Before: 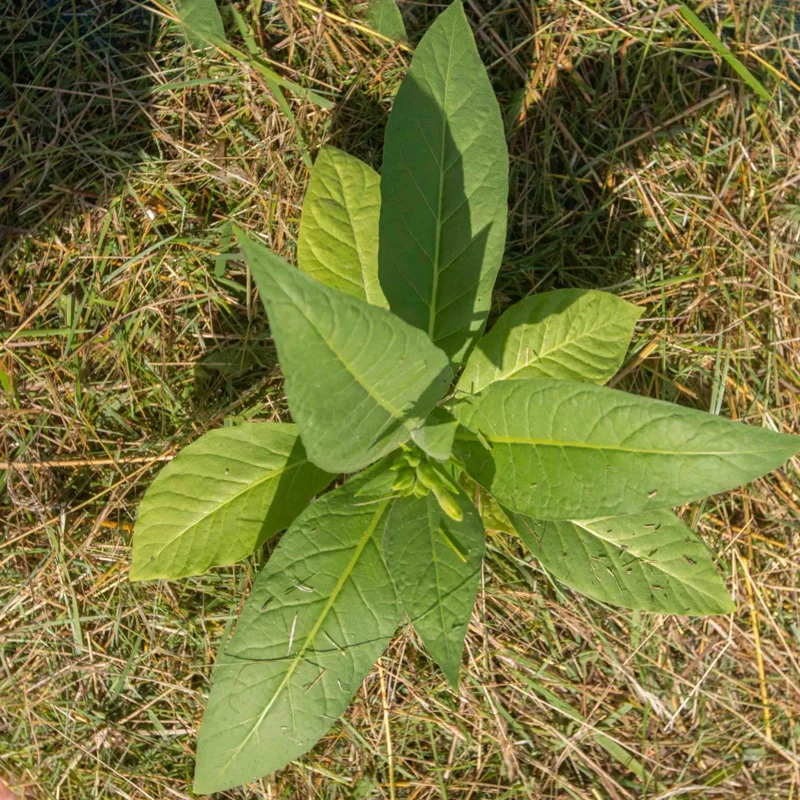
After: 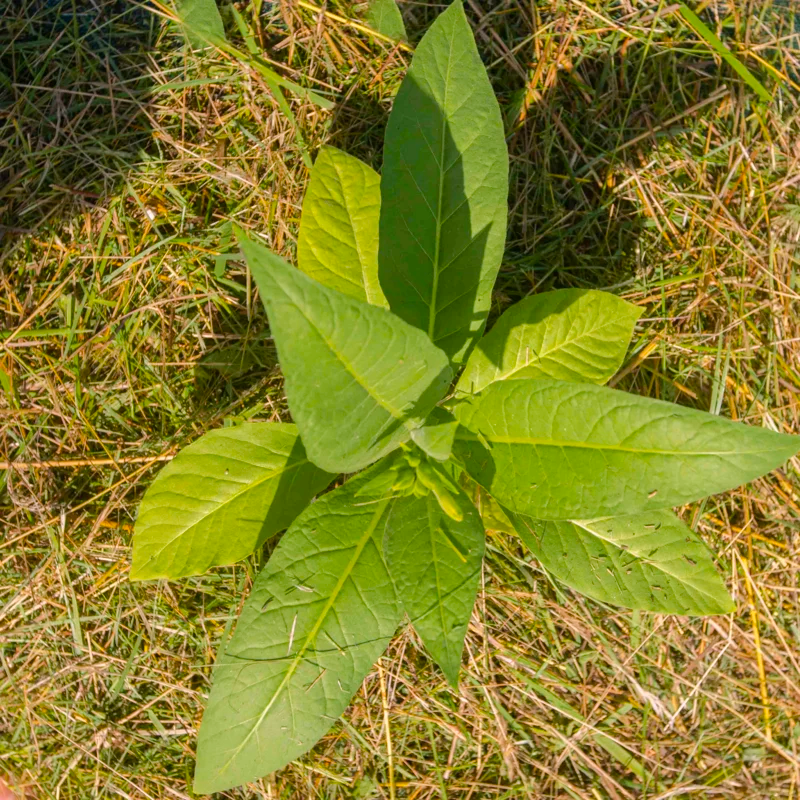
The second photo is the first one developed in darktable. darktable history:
color balance rgb: highlights gain › chroma 1.434%, highlights gain › hue 310.8°, global offset › hue 171.53°, perceptual saturation grading › global saturation 19.444%, perceptual brilliance grading › mid-tones 9.728%, perceptual brilliance grading › shadows 14.735%, global vibrance 15.107%
